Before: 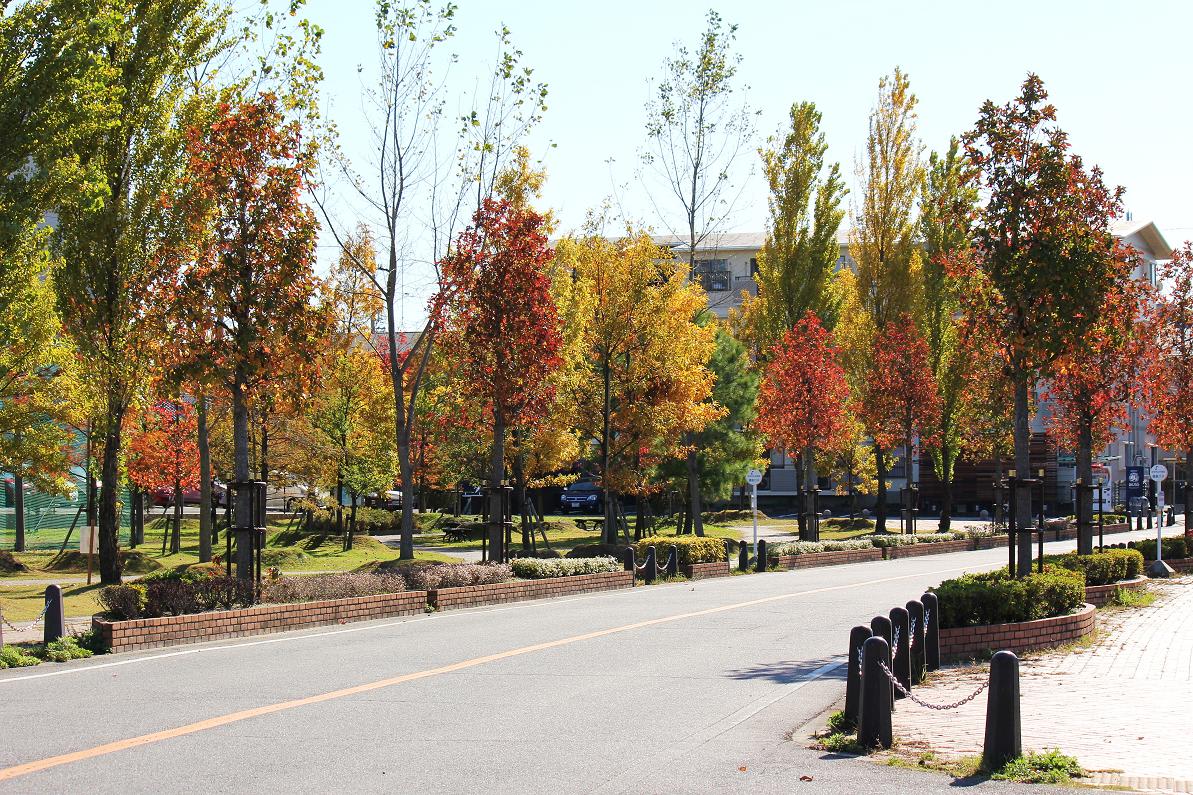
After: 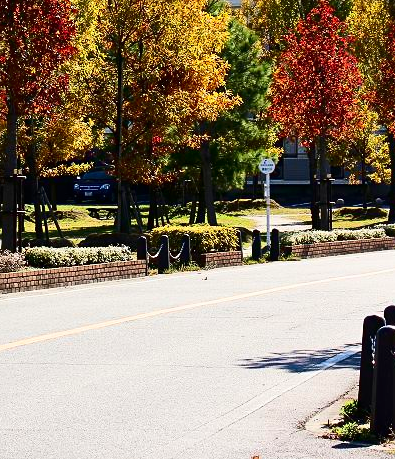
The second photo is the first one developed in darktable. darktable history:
sharpen: amount 0.2
contrast brightness saturation: contrast 0.32, brightness -0.08, saturation 0.17
crop: left 40.878%, top 39.176%, right 25.993%, bottom 3.081%
